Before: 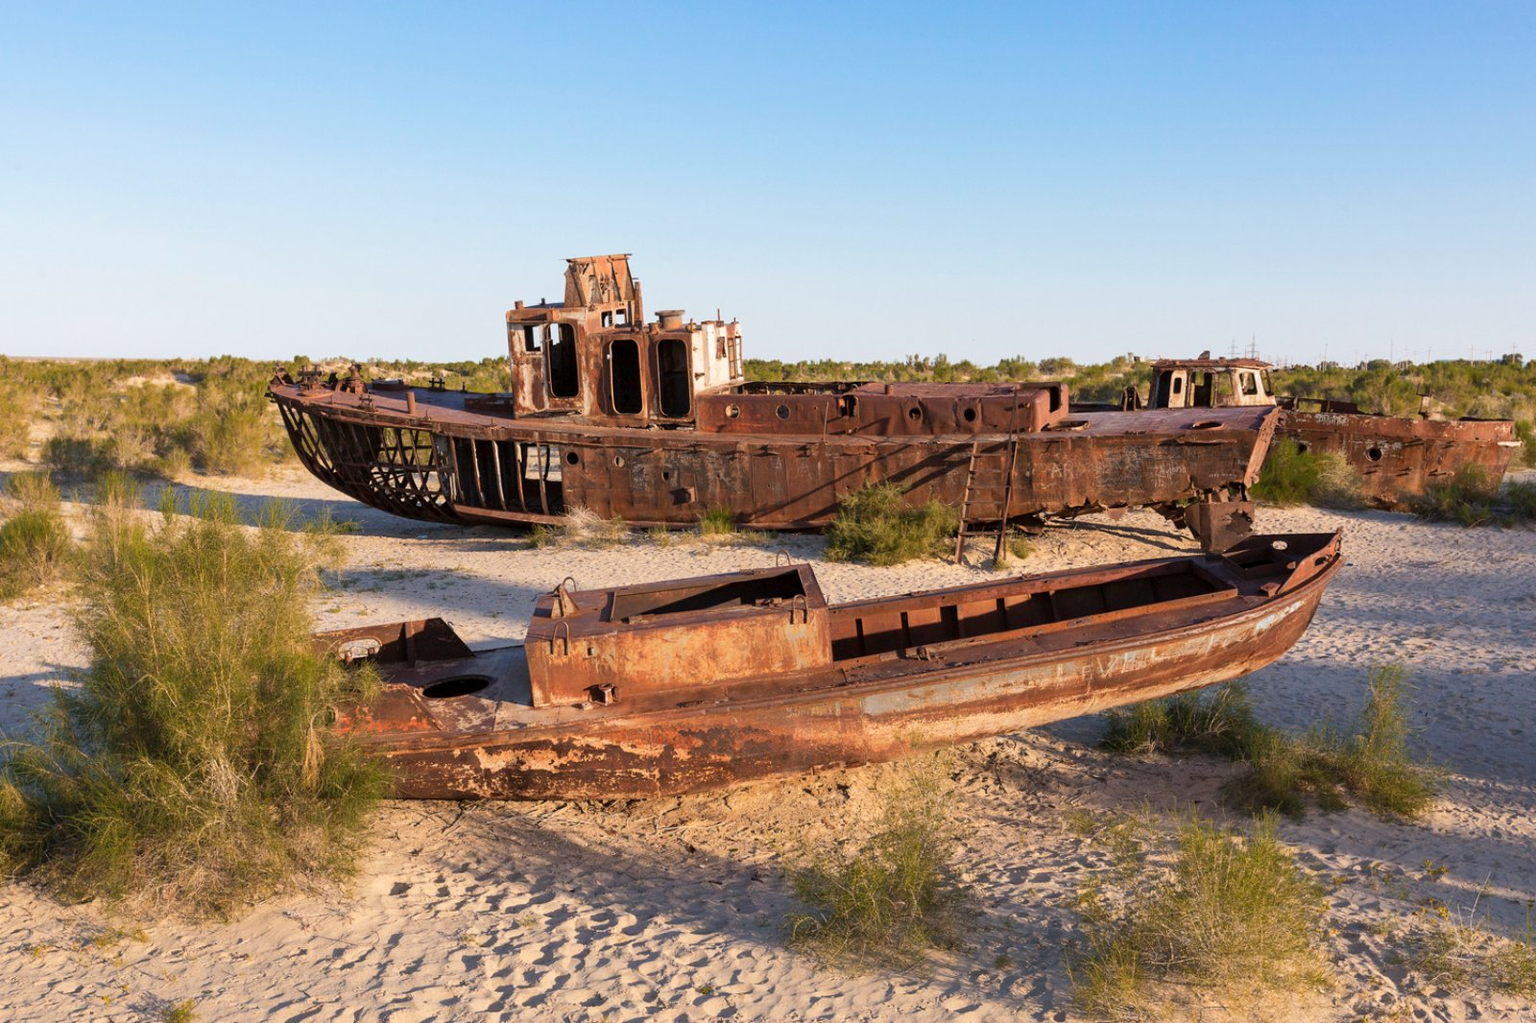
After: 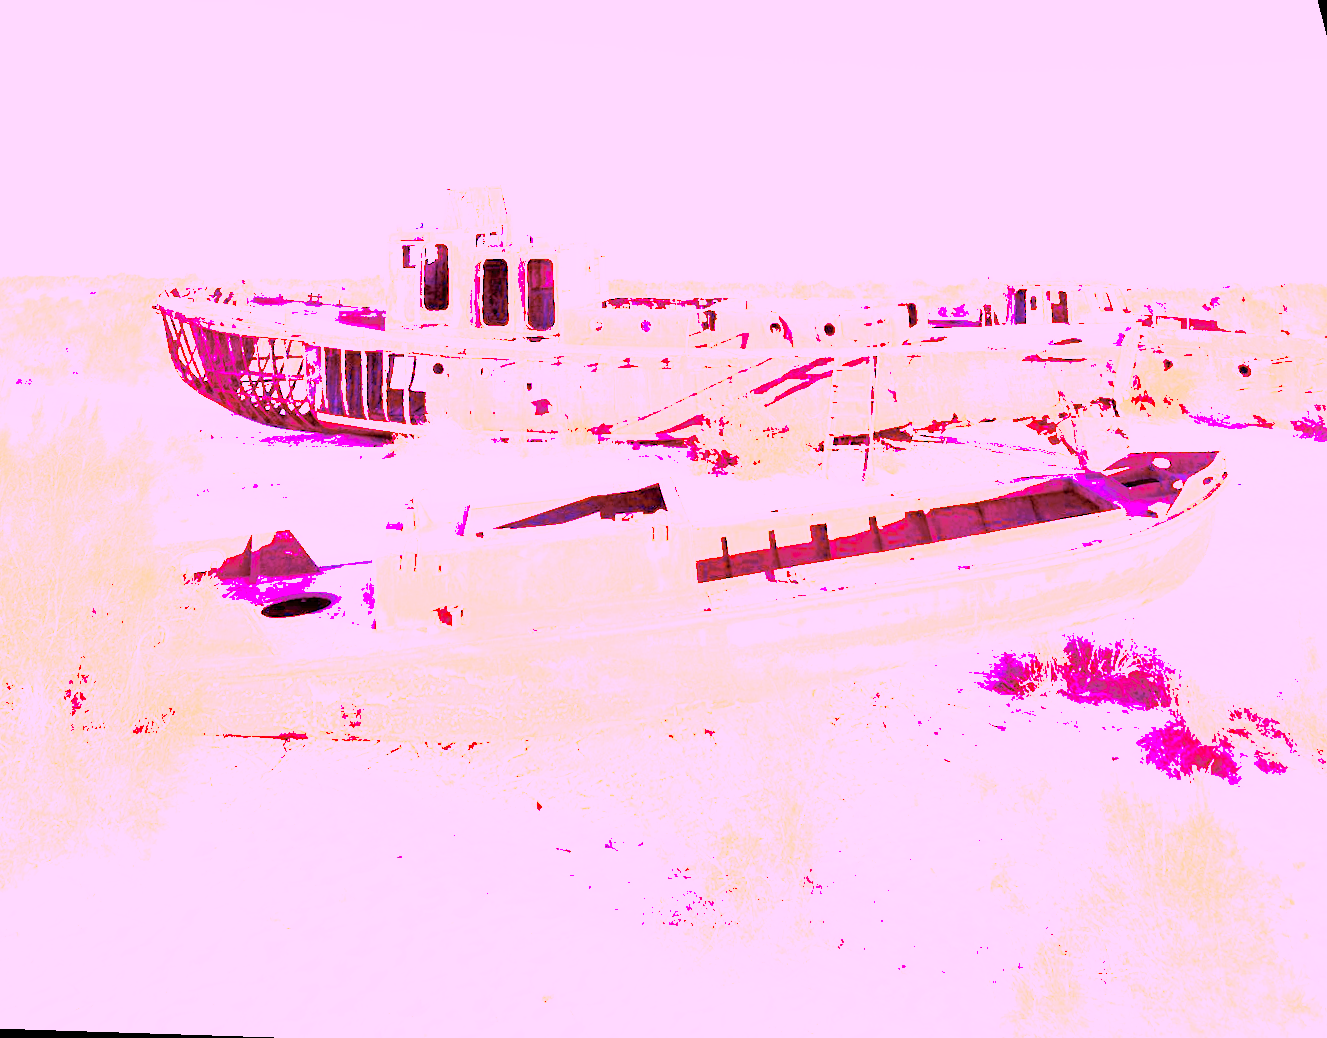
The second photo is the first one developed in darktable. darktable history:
rotate and perspective: rotation 0.72°, lens shift (vertical) -0.352, lens shift (horizontal) -0.051, crop left 0.152, crop right 0.859, crop top 0.019, crop bottom 0.964
contrast brightness saturation: saturation -0.17
white balance: red 8, blue 8
shadows and highlights: on, module defaults
